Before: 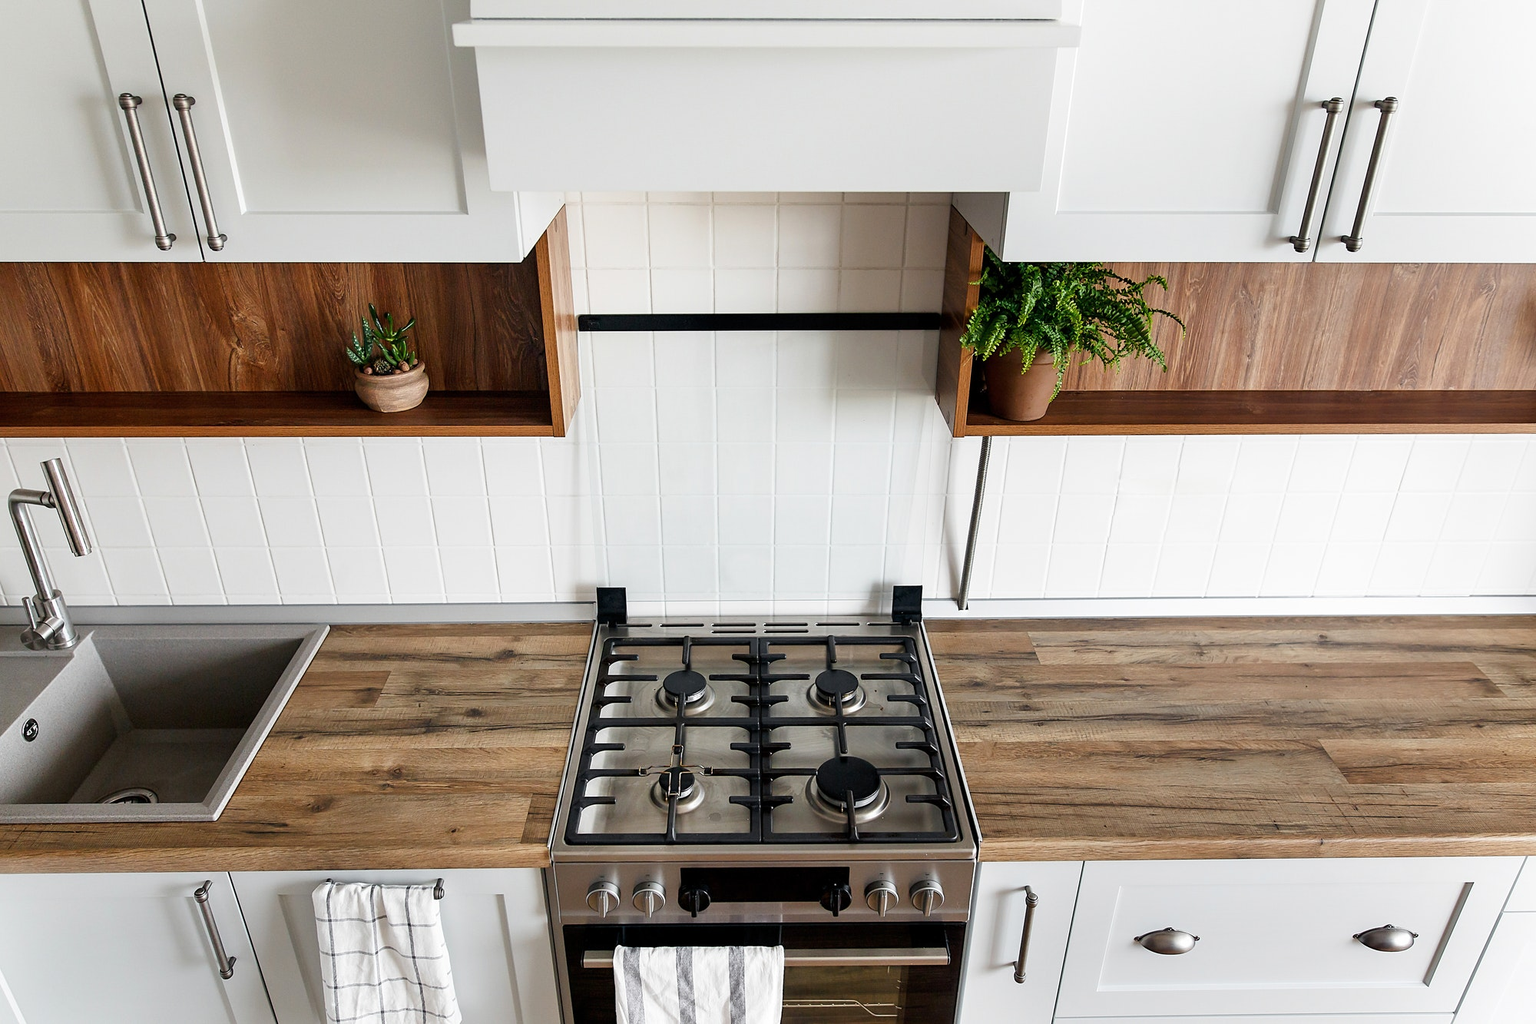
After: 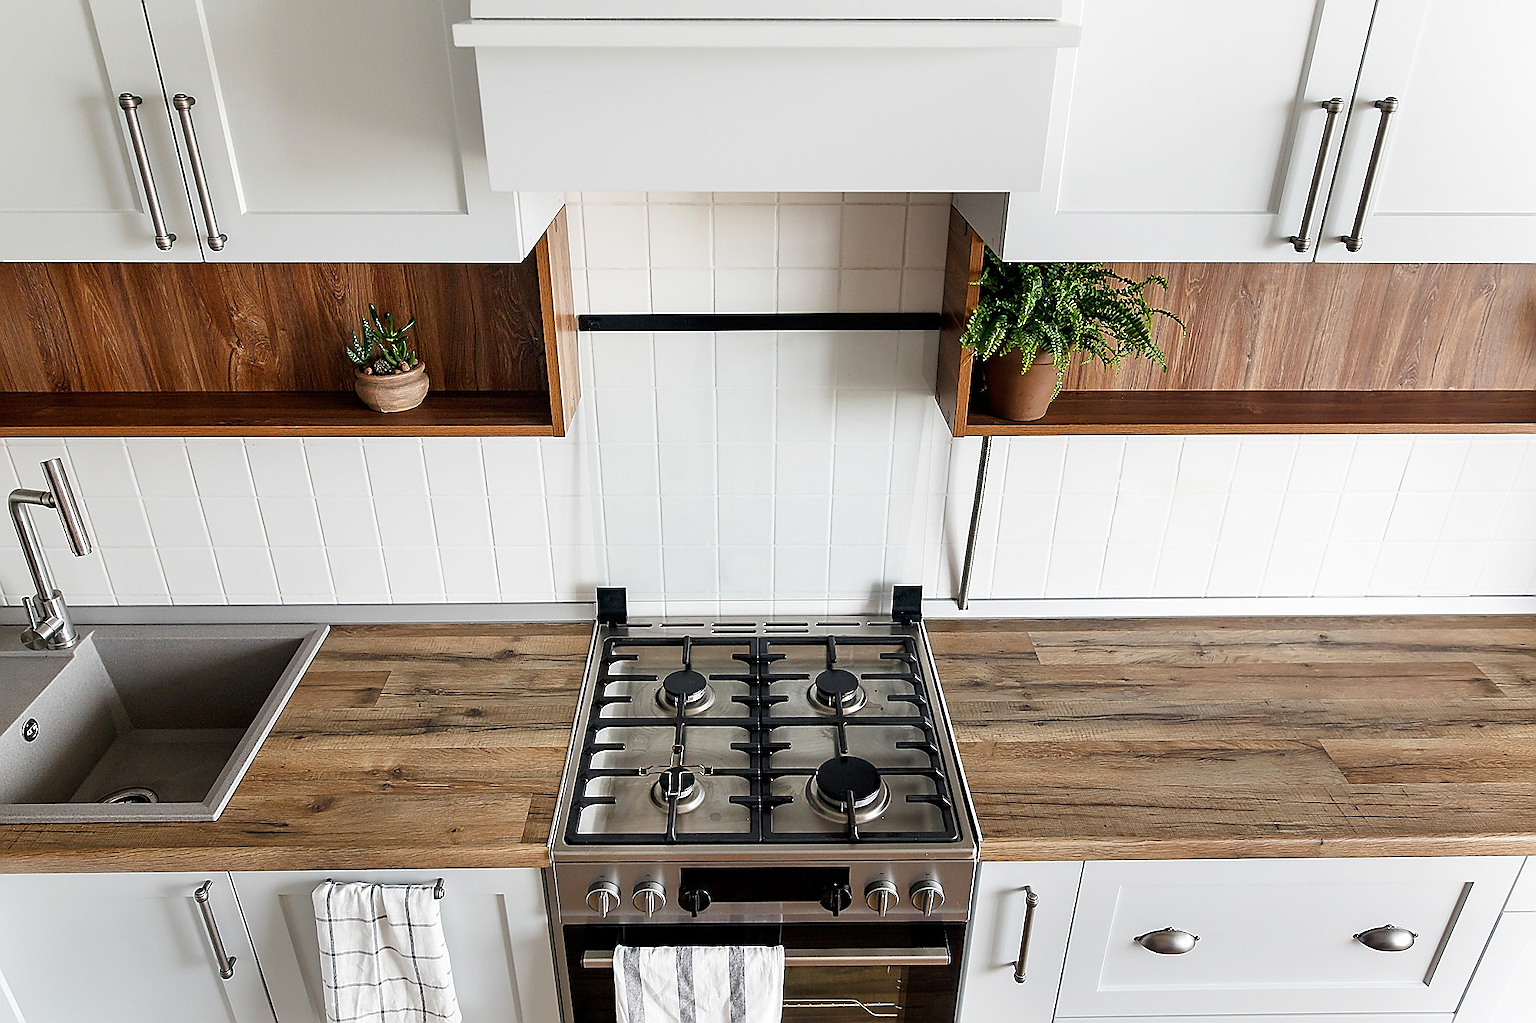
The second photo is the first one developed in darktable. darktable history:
sharpen: radius 1.348, amount 1.242, threshold 0.836
